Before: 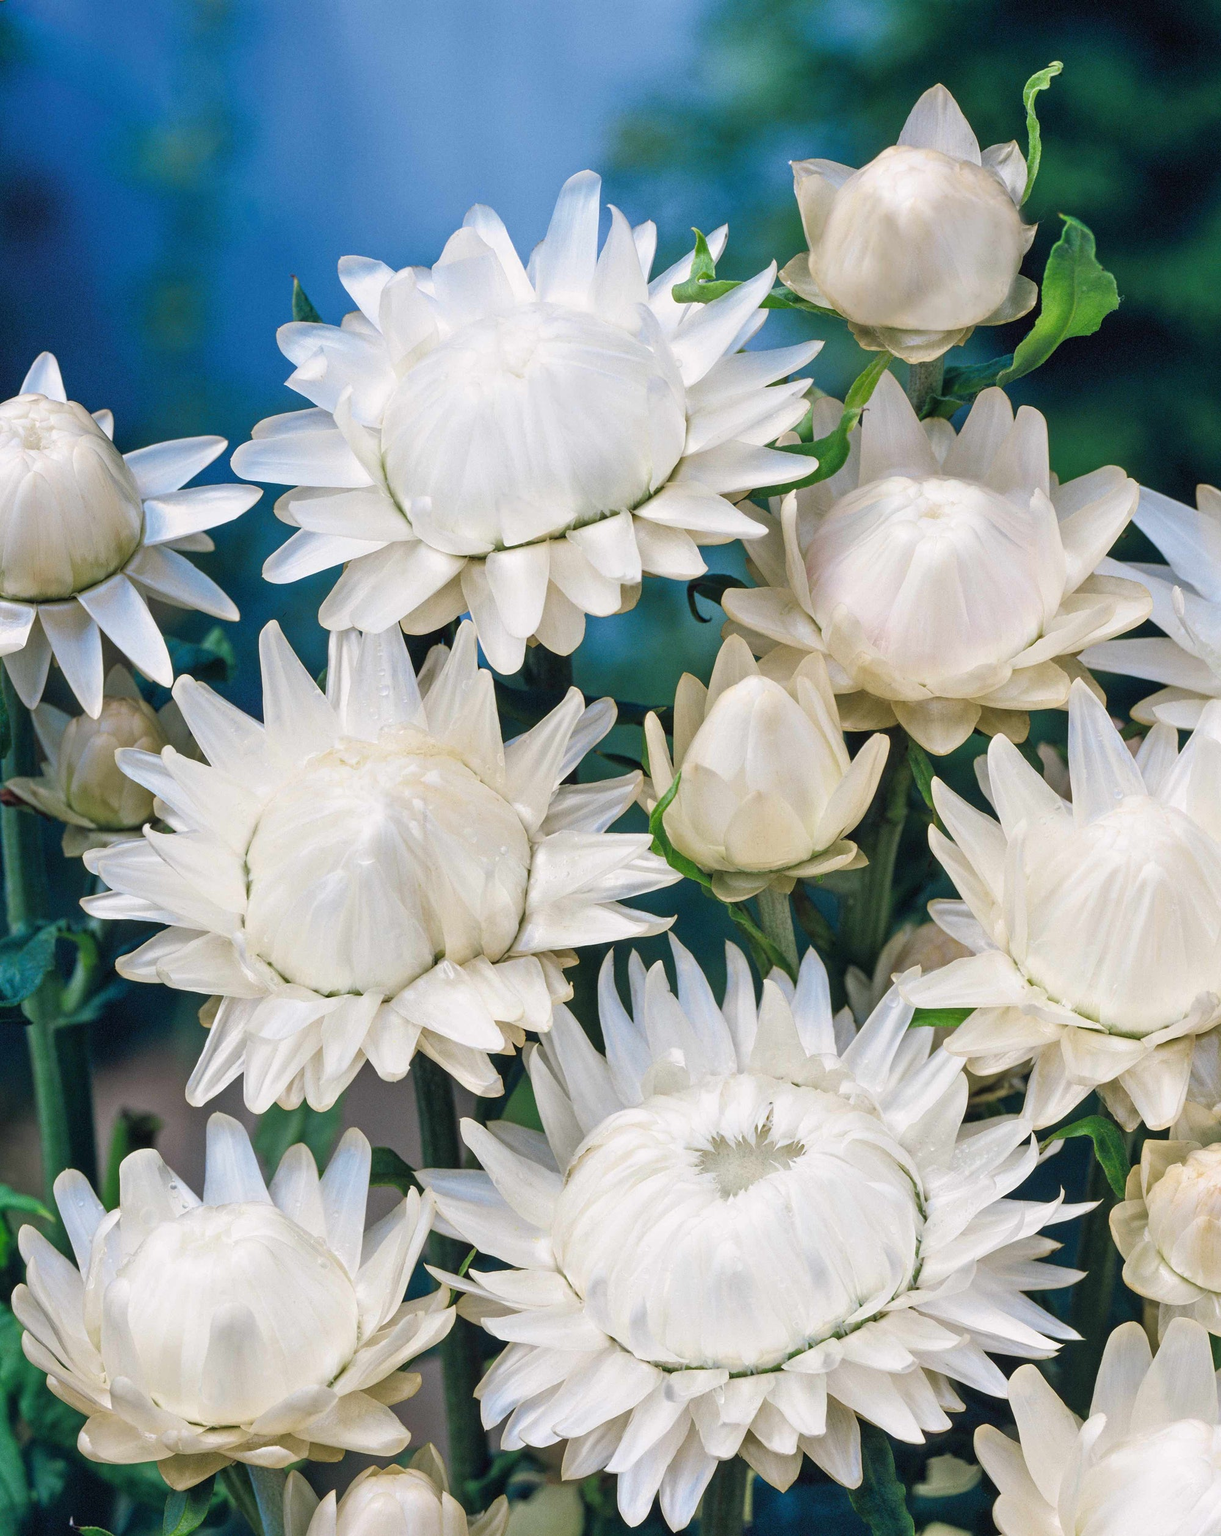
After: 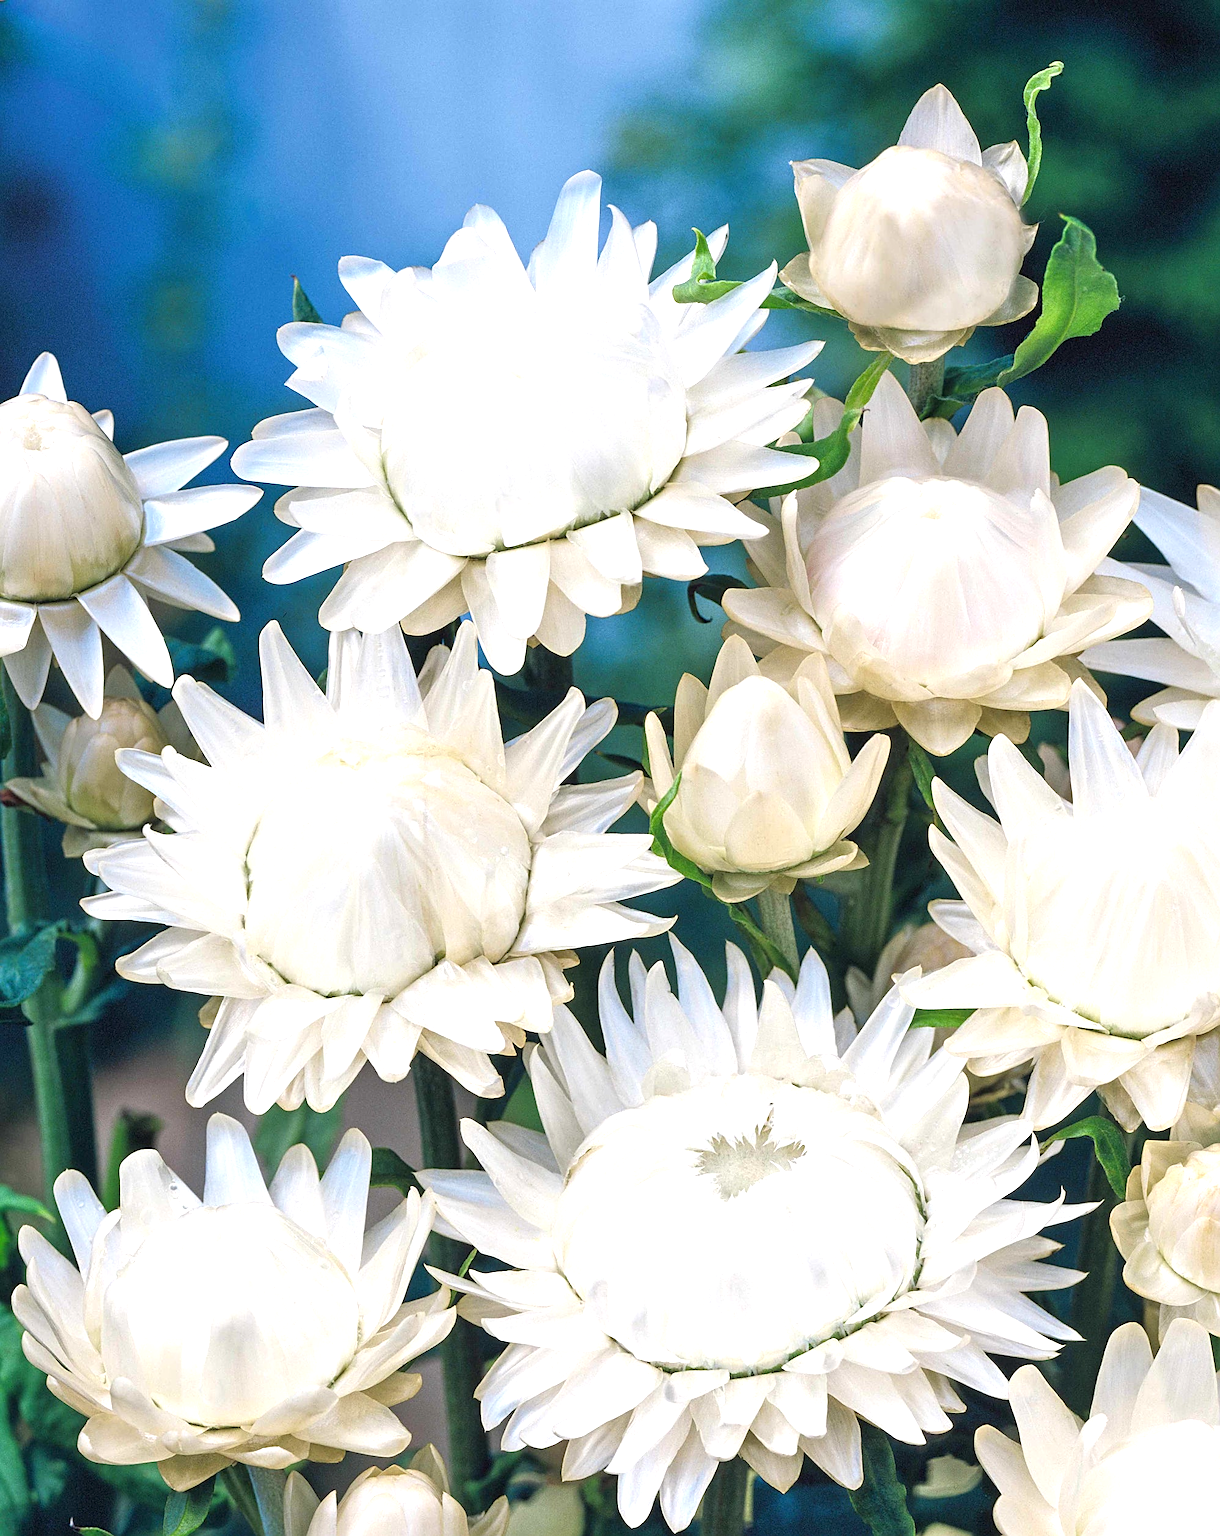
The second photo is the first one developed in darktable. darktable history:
sharpen: on, module defaults
crop: left 0.012%
exposure: exposure 0.602 EV, compensate highlight preservation false
